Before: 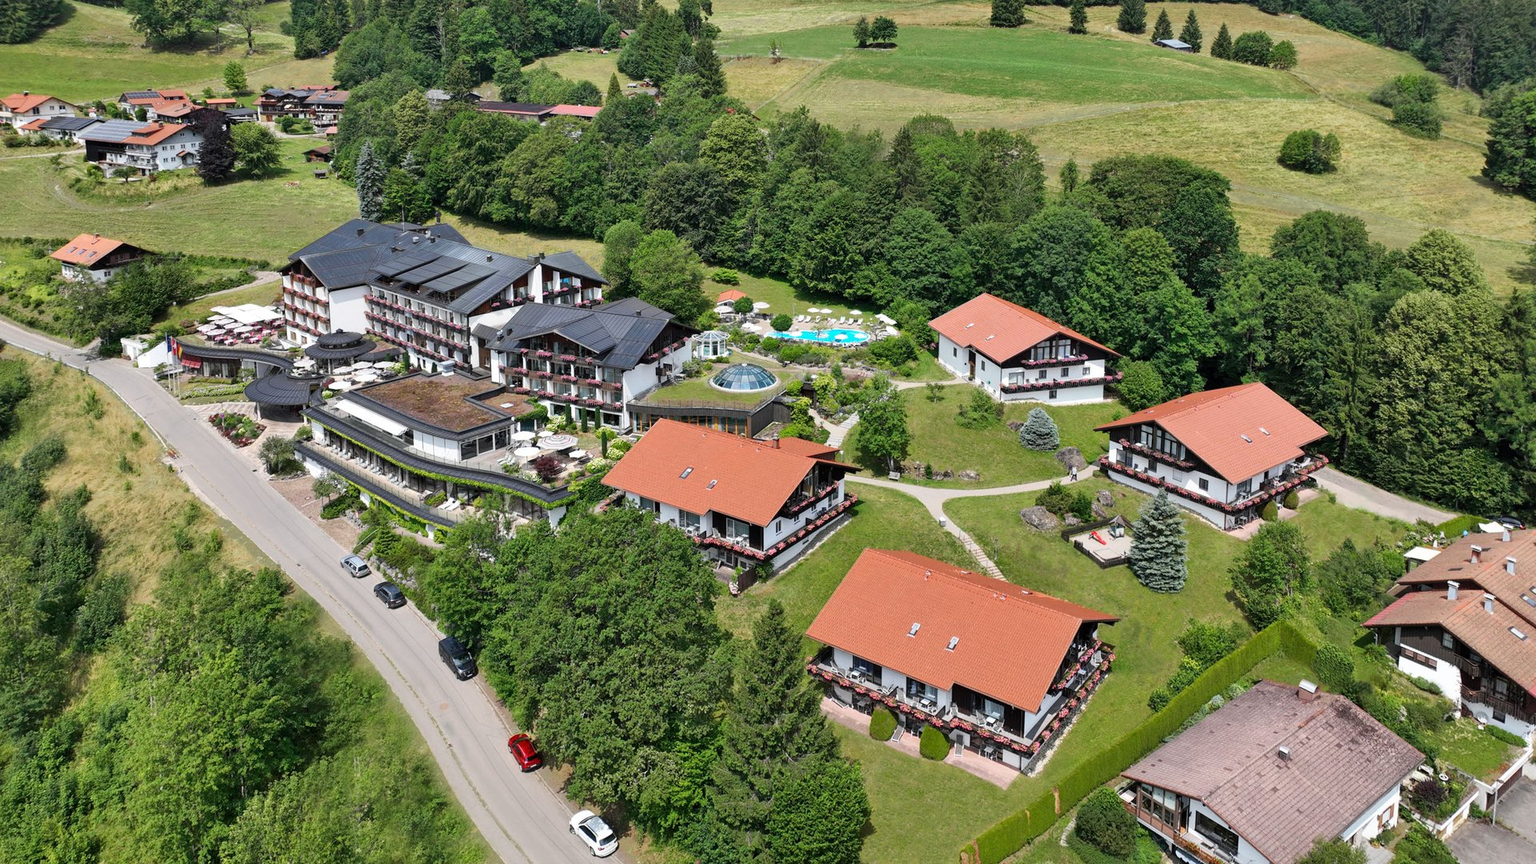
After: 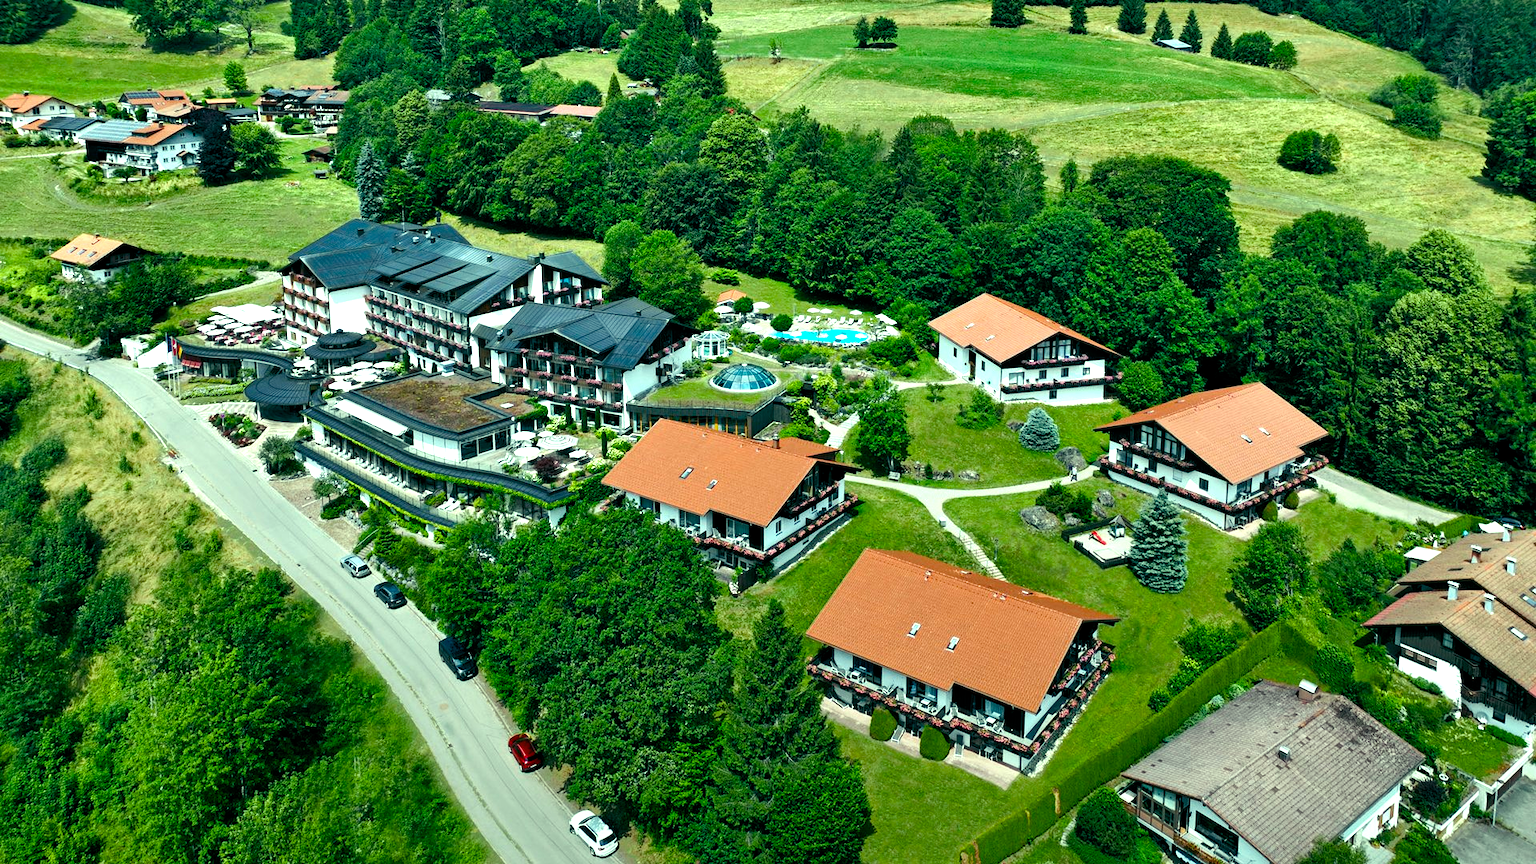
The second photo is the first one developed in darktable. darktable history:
color balance rgb: shadows lift › luminance -7.7%, shadows lift › chroma 2.13%, shadows lift › hue 165.27°, power › luminance -7.77%, power › chroma 1.1%, power › hue 215.88°, highlights gain › luminance 15.15%, highlights gain › chroma 7%, highlights gain › hue 125.57°, global offset › luminance -0.33%, global offset › chroma 0.11%, global offset › hue 165.27°, perceptual saturation grading › global saturation 24.42%, perceptual saturation grading › highlights -24.42%, perceptual saturation grading › mid-tones 24.42%, perceptual saturation grading › shadows 40%, perceptual brilliance grading › global brilliance -5%, perceptual brilliance grading › highlights 24.42%, perceptual brilliance grading › mid-tones 7%, perceptual brilliance grading › shadows -5%
graduated density: rotation -180°, offset 27.42
